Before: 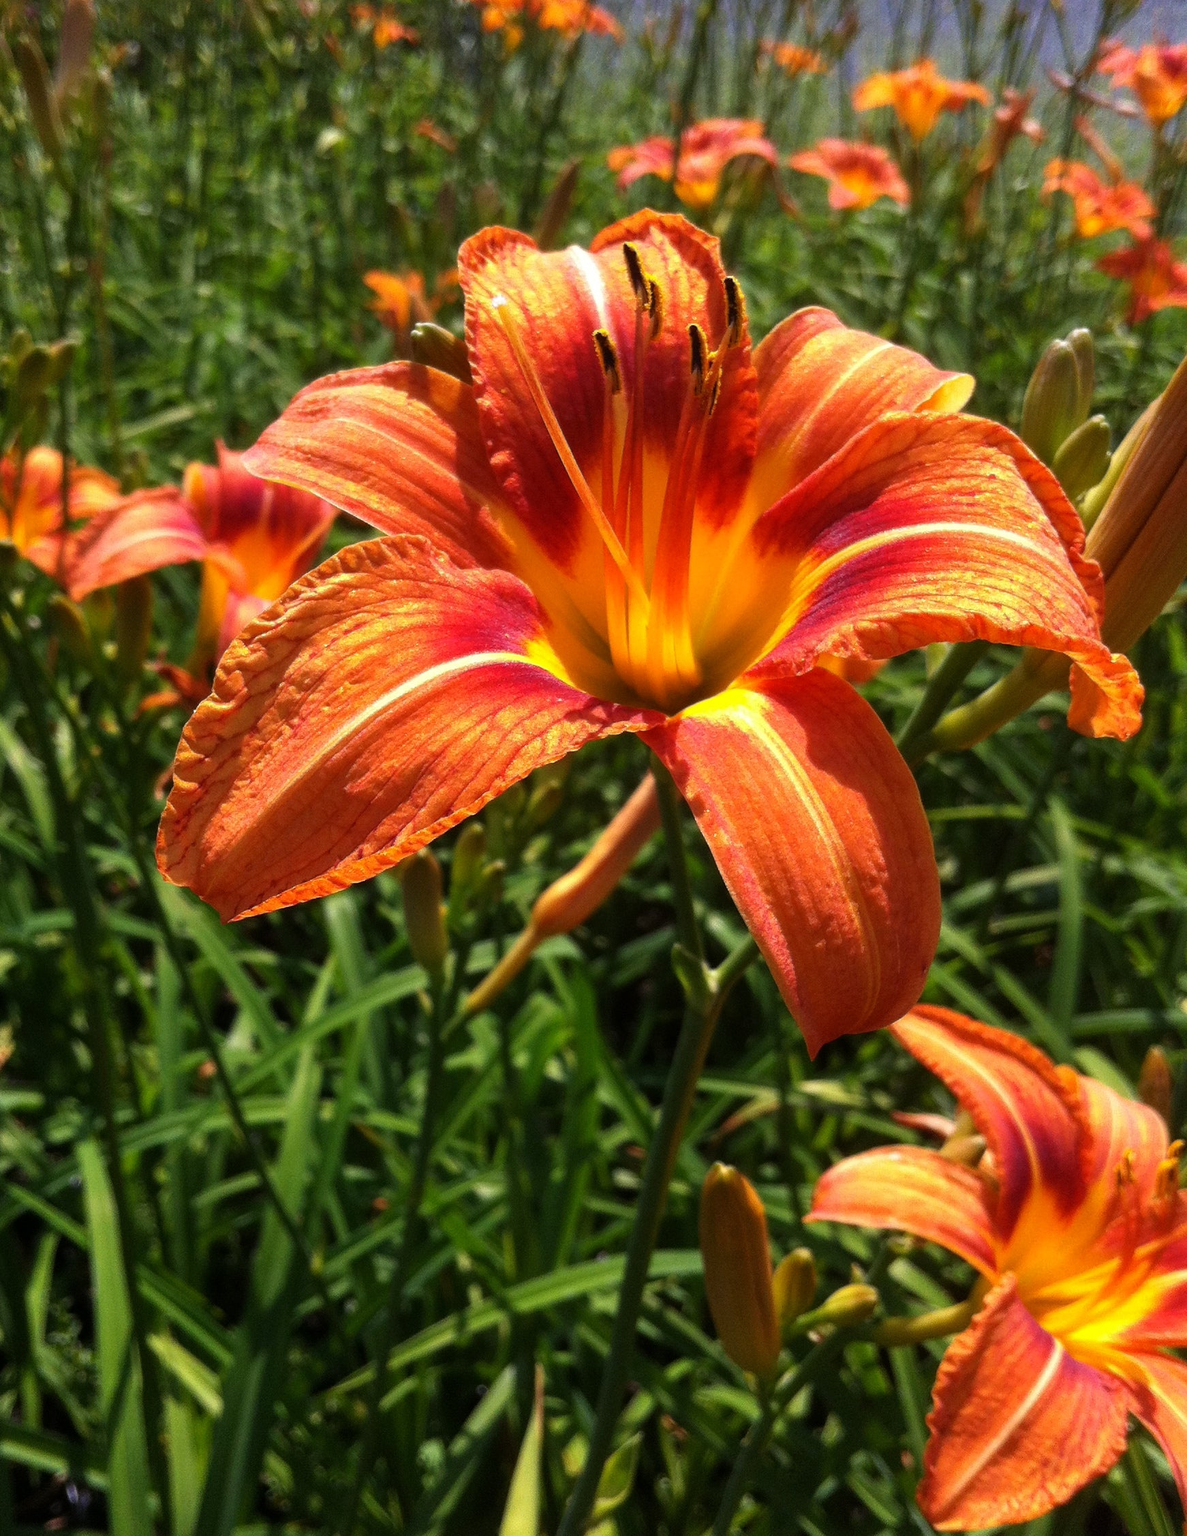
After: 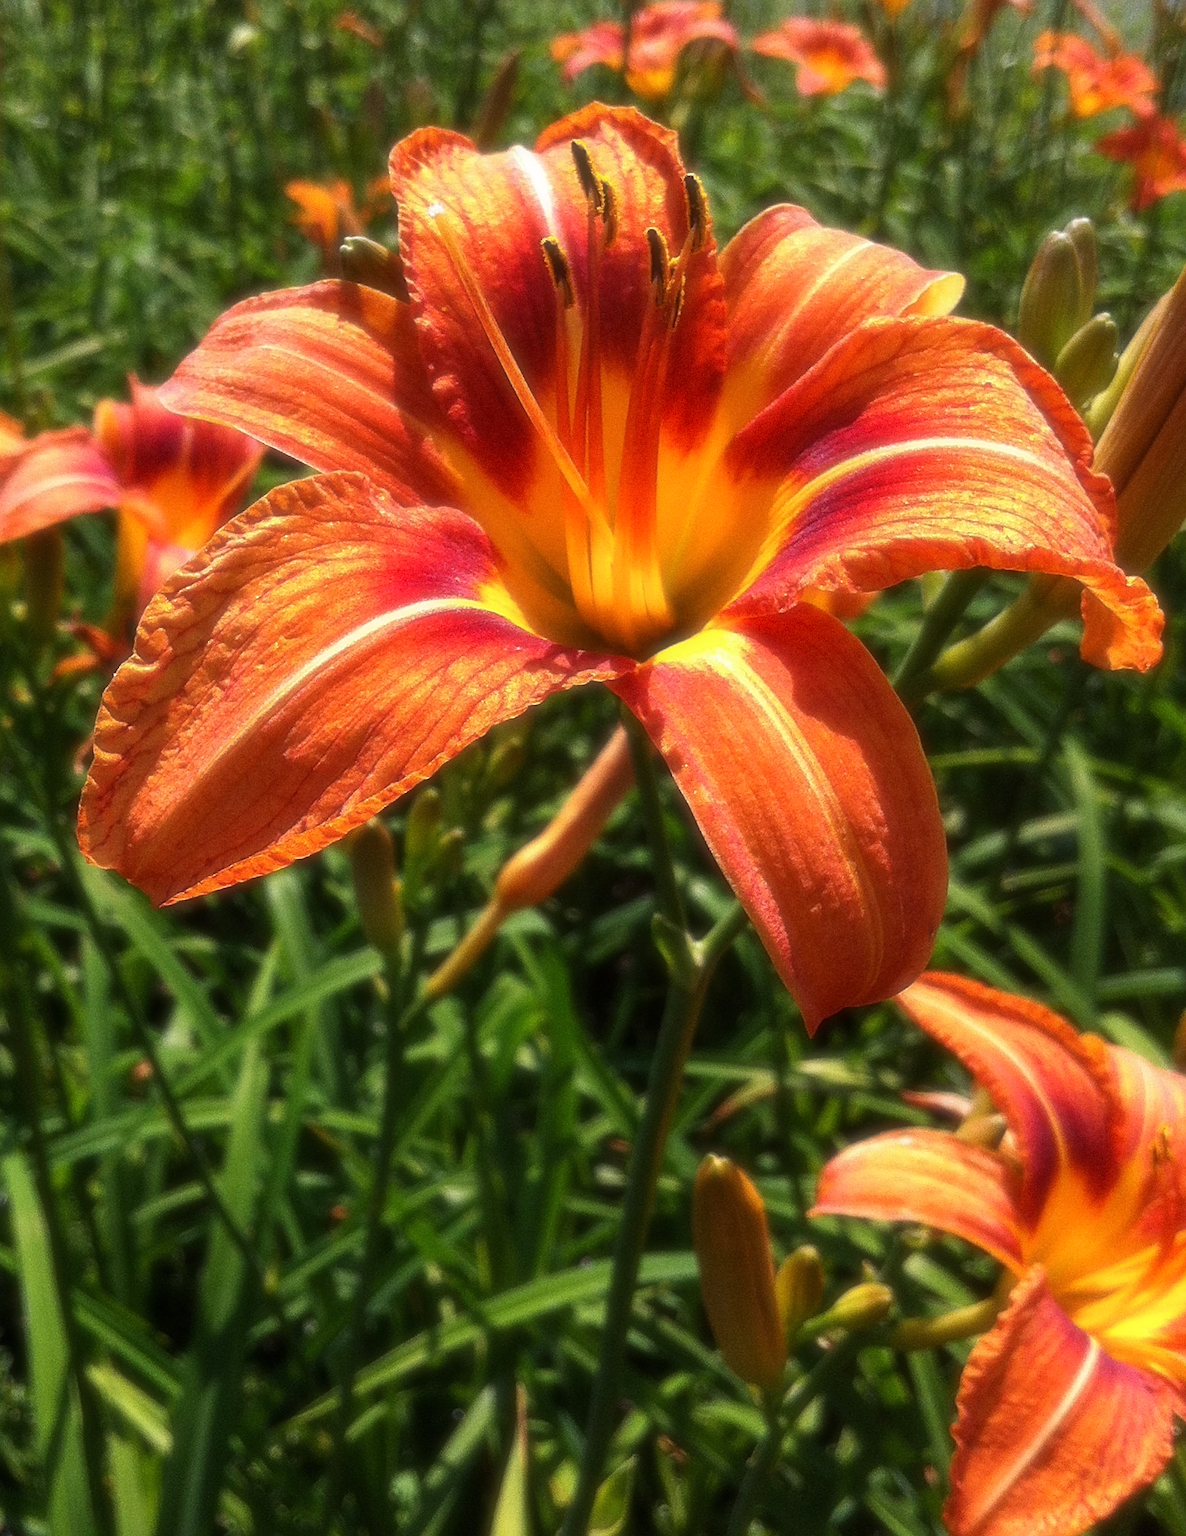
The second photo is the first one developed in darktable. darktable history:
crop and rotate: angle 1.96°, left 5.673%, top 5.673%
soften: size 19.52%, mix 20.32%
sharpen: on, module defaults
grain: coarseness 3.21 ISO
